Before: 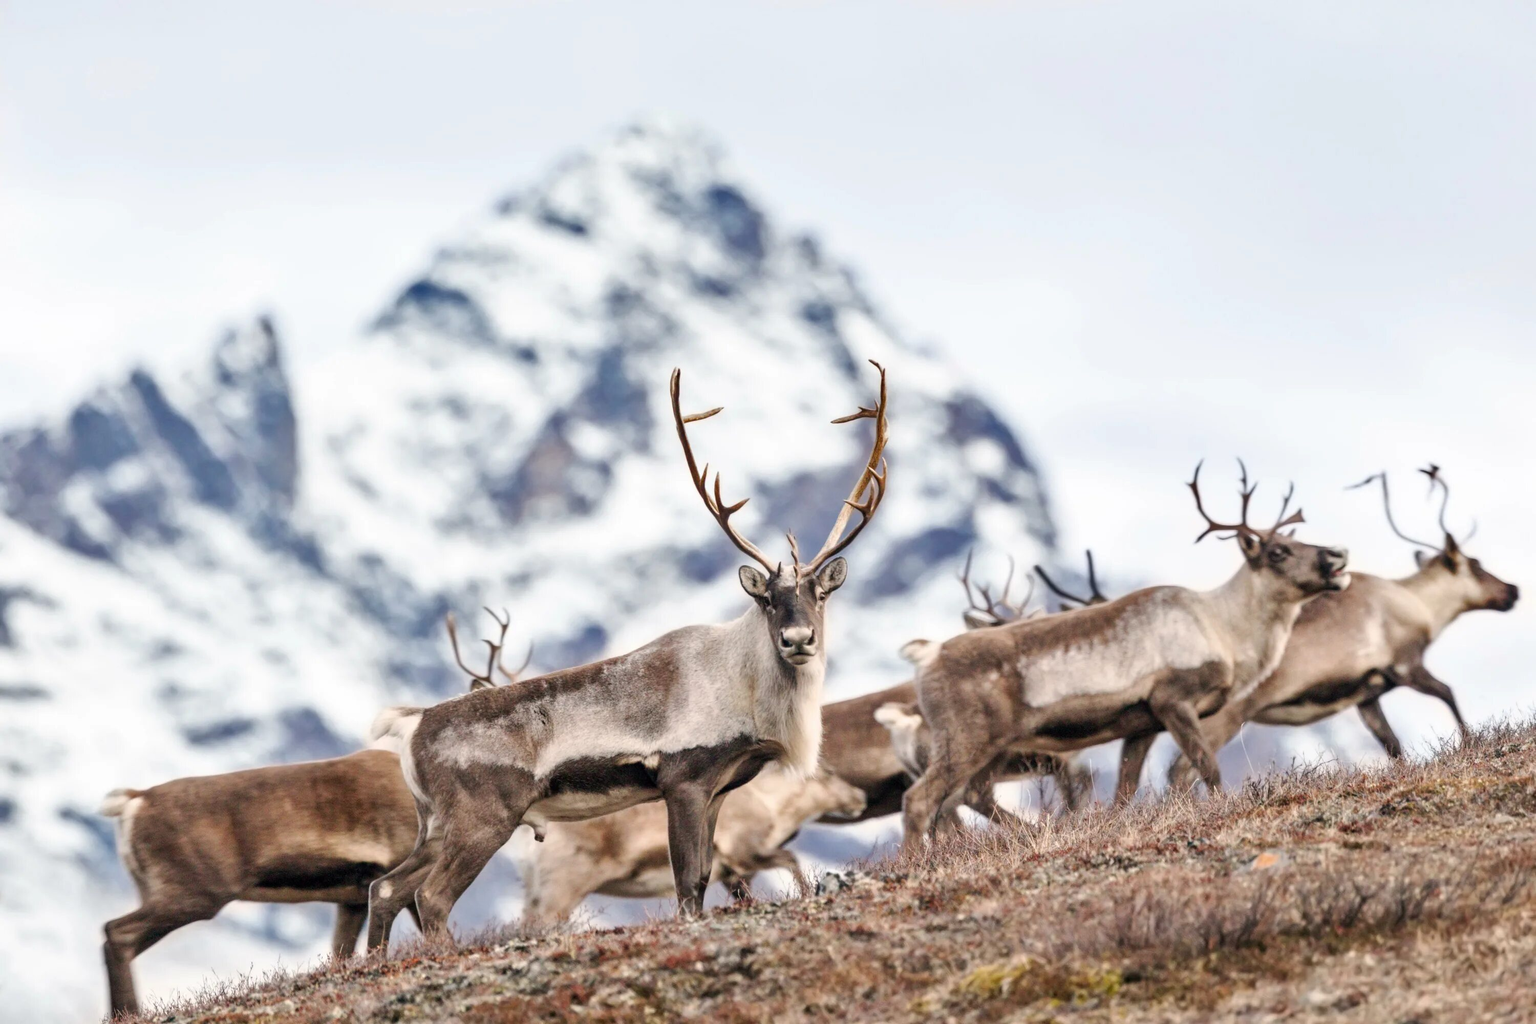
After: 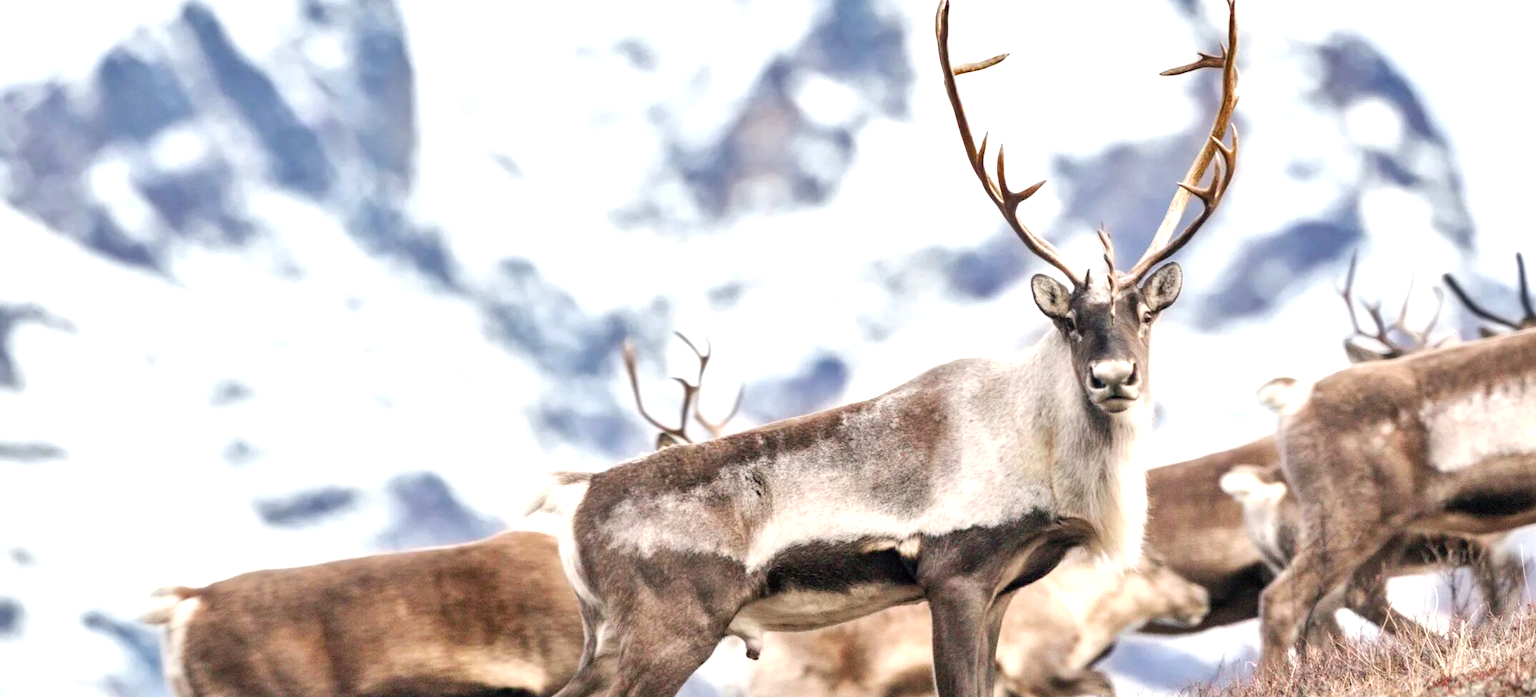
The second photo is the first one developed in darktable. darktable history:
crop: top 36.052%, right 28.313%, bottom 15.083%
exposure: exposure 0.648 EV, compensate exposure bias true, compensate highlight preservation false
